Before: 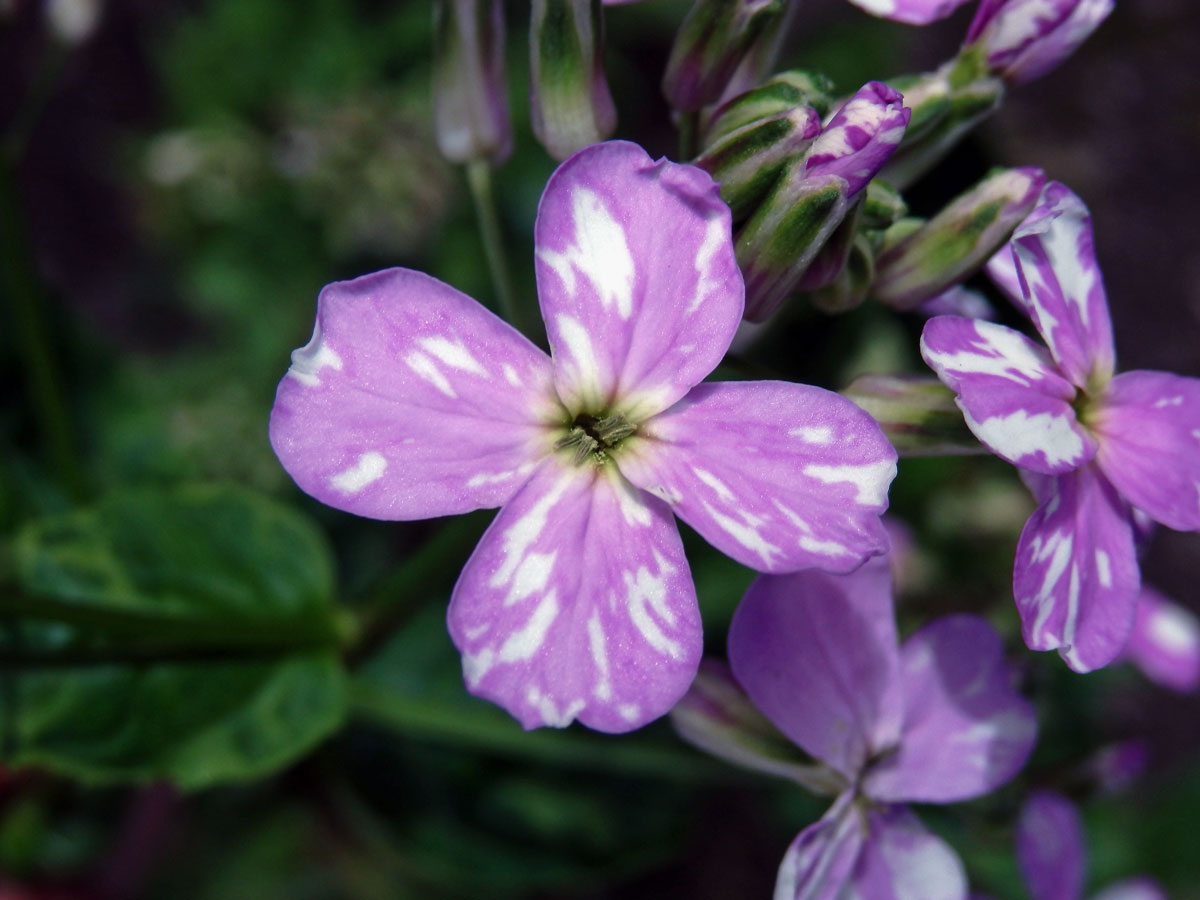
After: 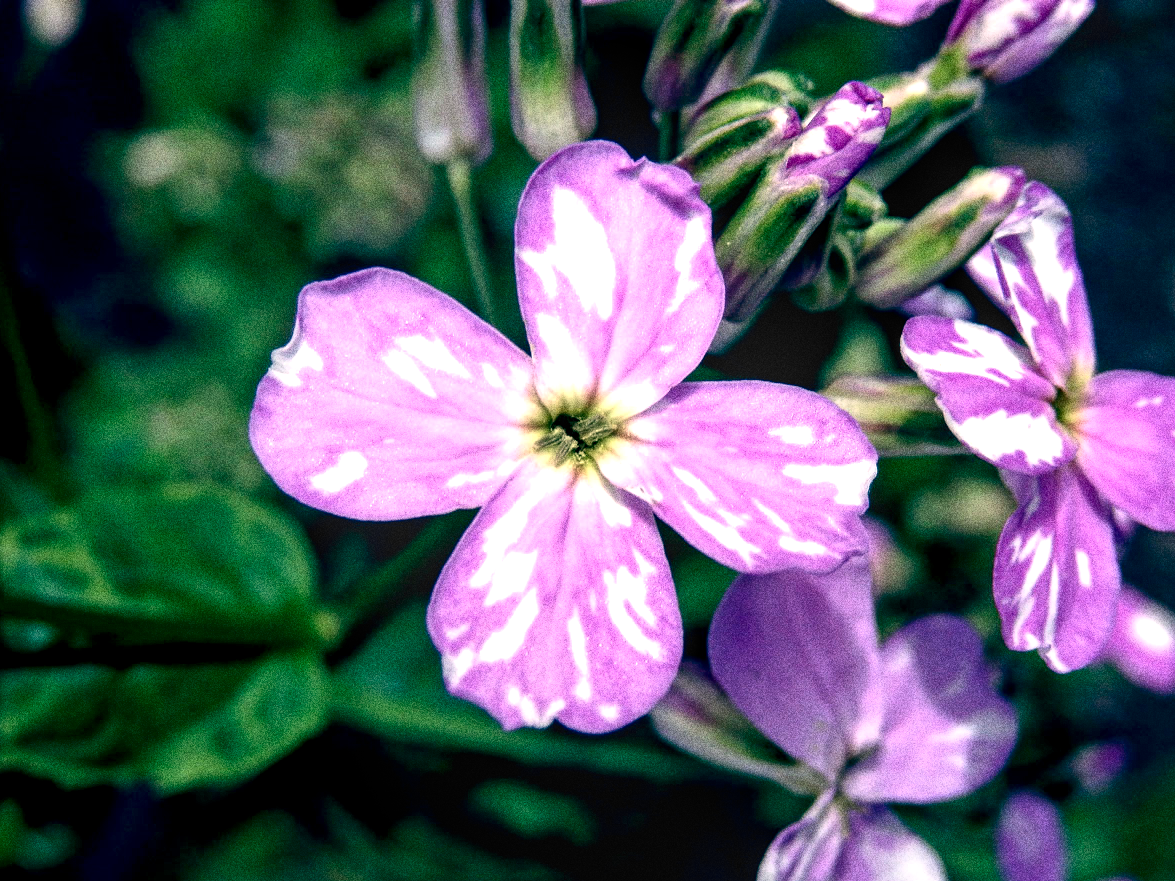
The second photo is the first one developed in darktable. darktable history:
contrast brightness saturation: saturation -0.05
exposure: black level correction 0.011, exposure 1.088 EV, compensate exposure bias true, compensate highlight preservation false
grain: coarseness 10.62 ISO, strength 55.56%
color balance: lift [1.005, 0.99, 1.007, 1.01], gamma [1, 0.979, 1.011, 1.021], gain [0.923, 1.098, 1.025, 0.902], input saturation 90.45%, contrast 7.73%, output saturation 105.91%
crop: left 1.743%, right 0.268%, bottom 2.011%
local contrast: on, module defaults
